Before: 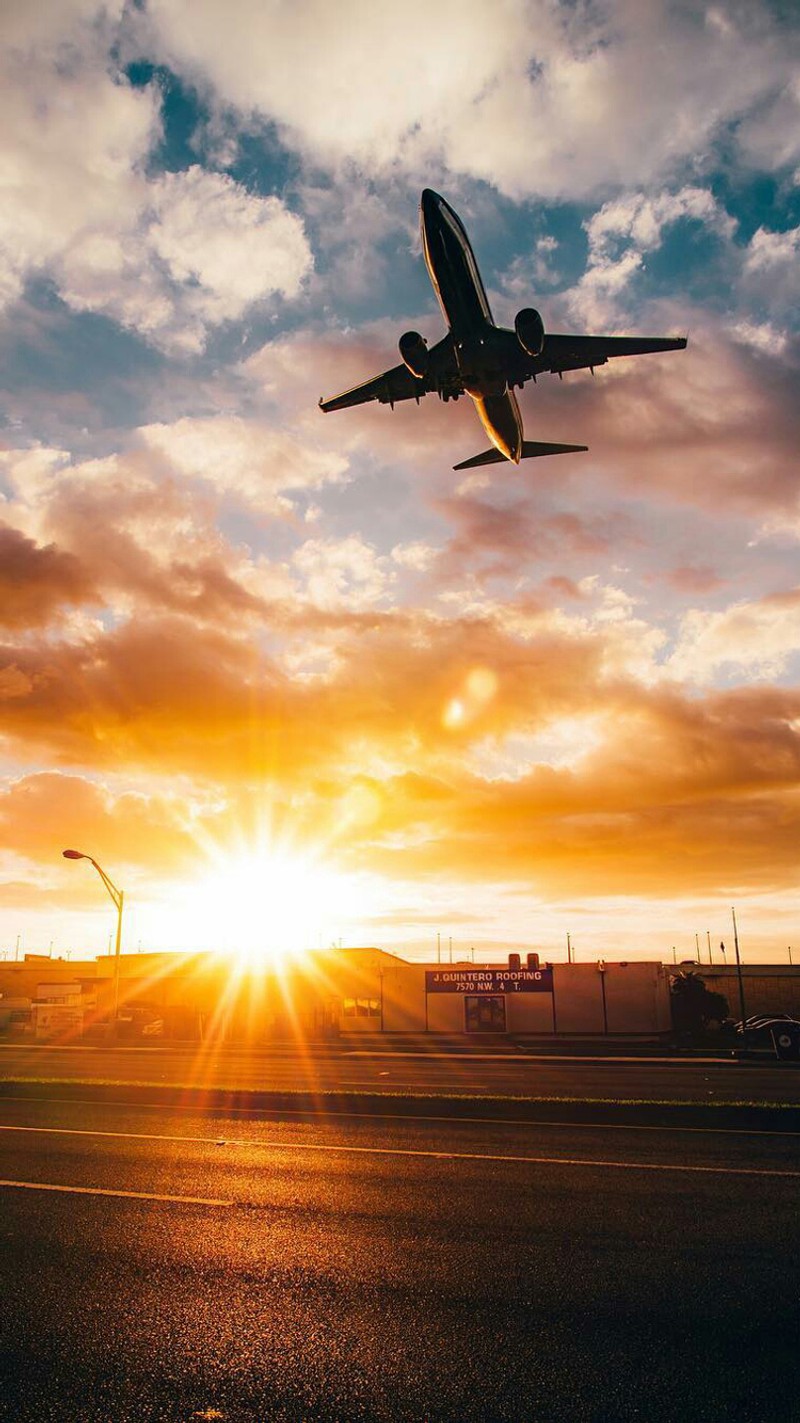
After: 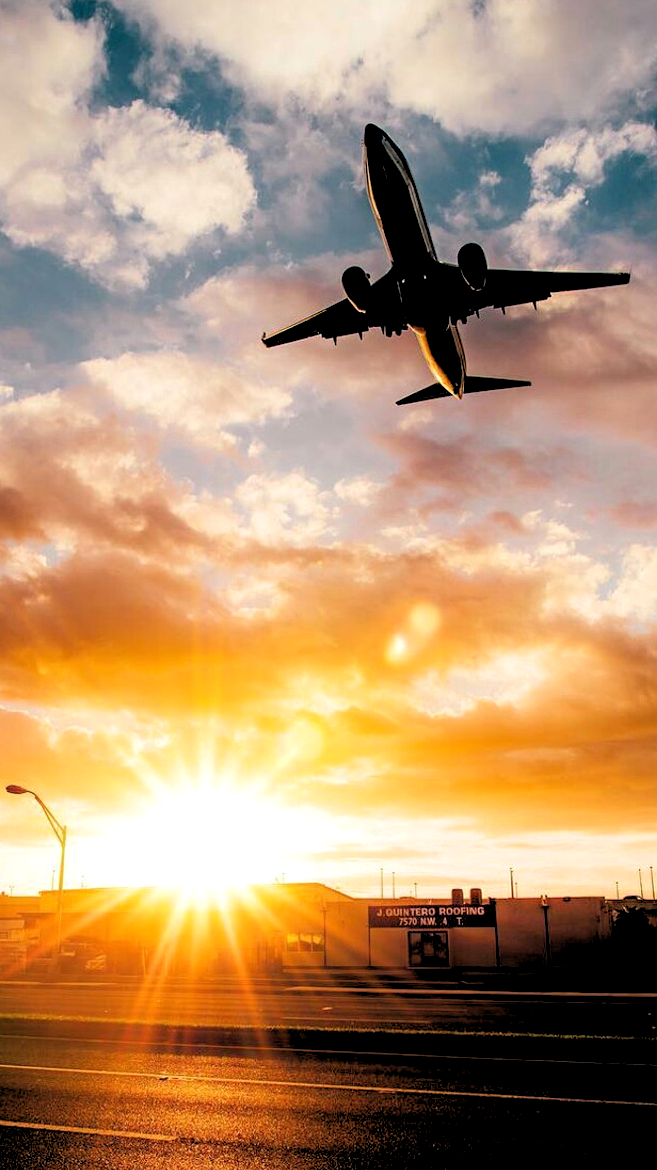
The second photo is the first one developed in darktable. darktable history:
crop and rotate: left 7.196%, top 4.574%, right 10.605%, bottom 13.178%
rgb levels: levels [[0.029, 0.461, 0.922], [0, 0.5, 1], [0, 0.5, 1]]
